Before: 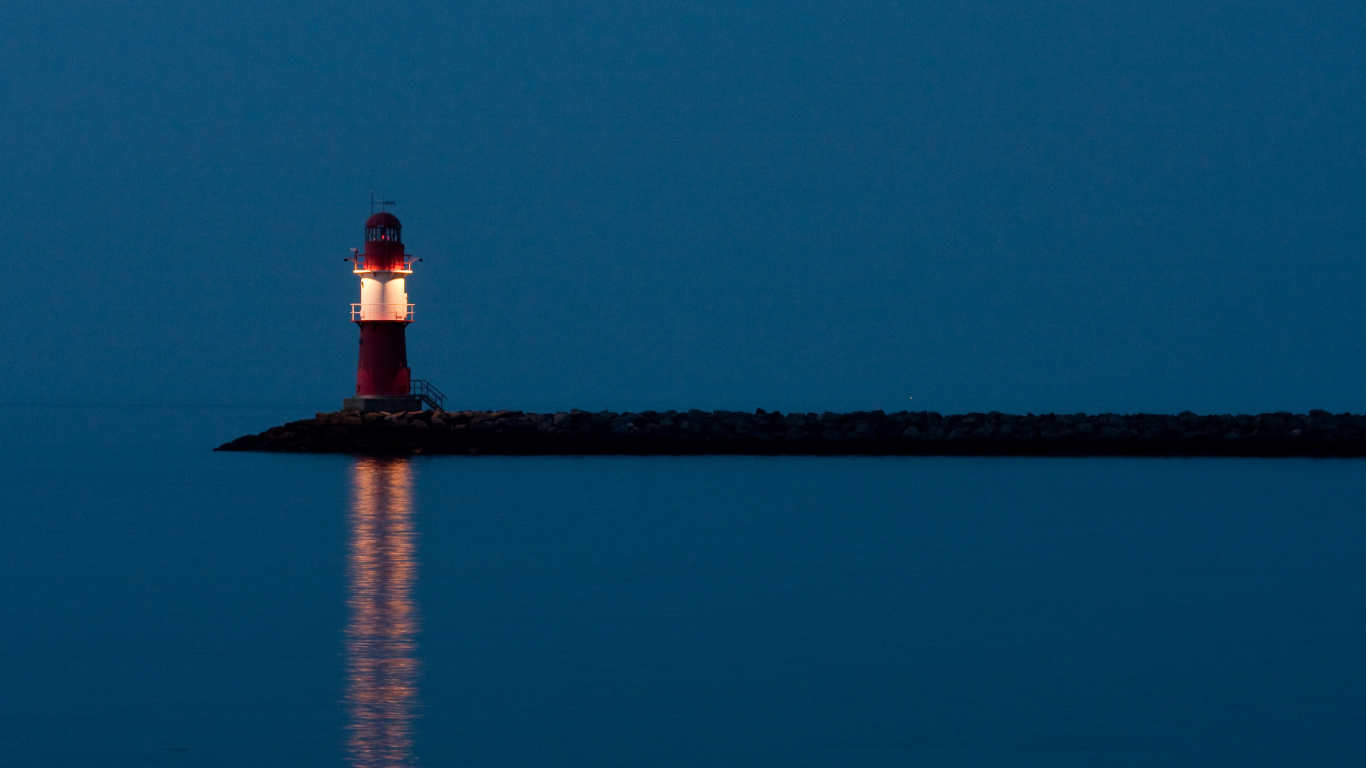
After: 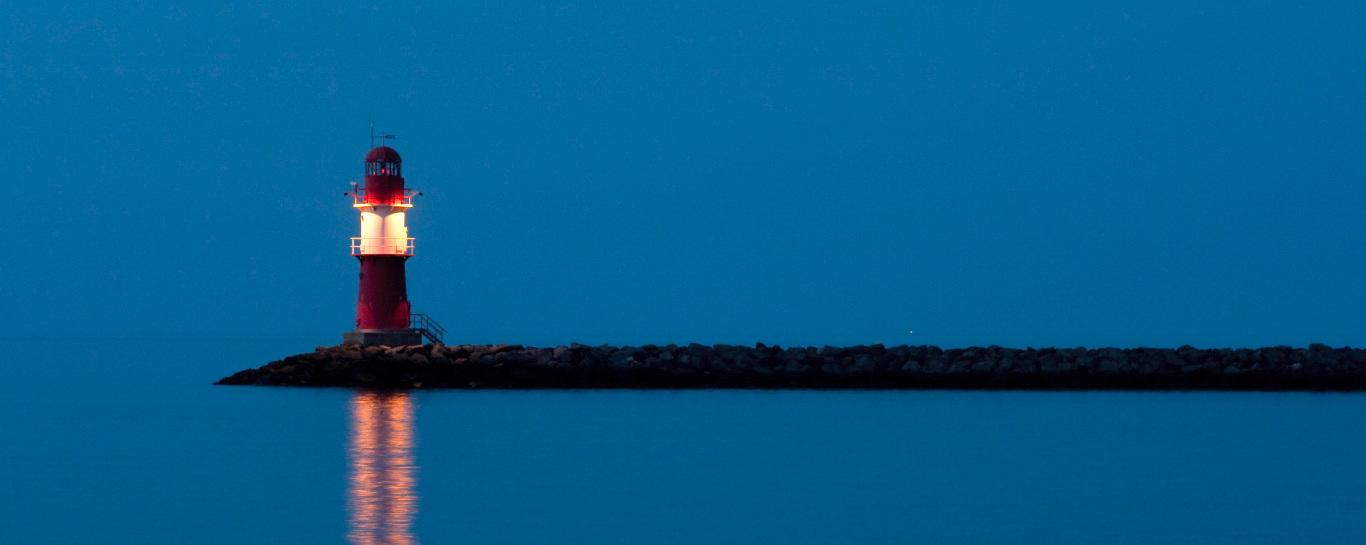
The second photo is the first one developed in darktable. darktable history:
contrast brightness saturation: brightness 0.085, saturation 0.193
exposure: exposure 0.523 EV, compensate highlight preservation false
crop and rotate: top 8.672%, bottom 20.255%
